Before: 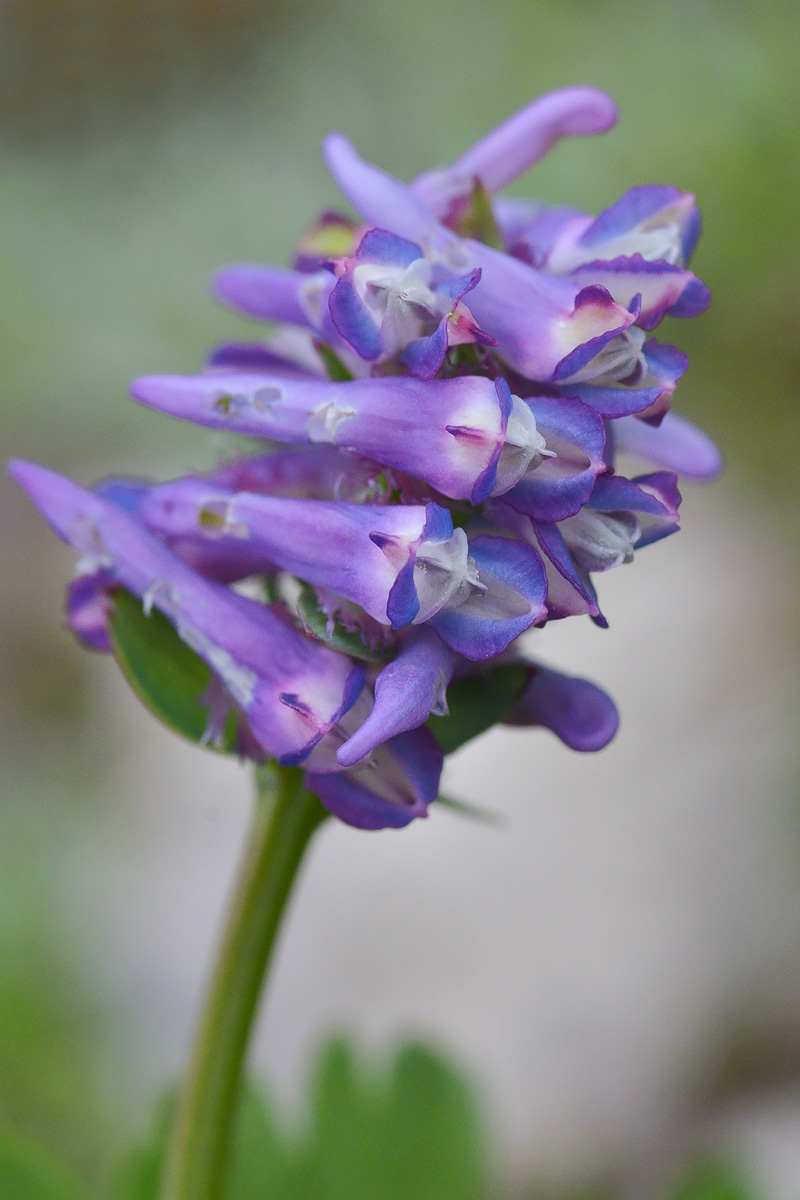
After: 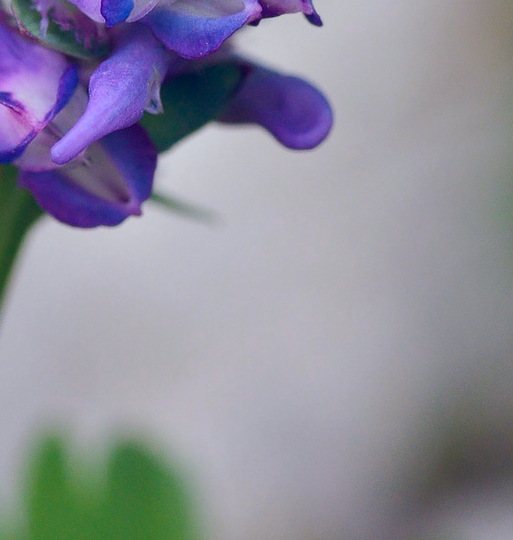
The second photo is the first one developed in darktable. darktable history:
crop and rotate: left 35.871%, top 50.205%, bottom 4.787%
color balance rgb: global offset › luminance -0.274%, global offset › chroma 0.316%, global offset › hue 260.26°, perceptual saturation grading › global saturation 25.311%
